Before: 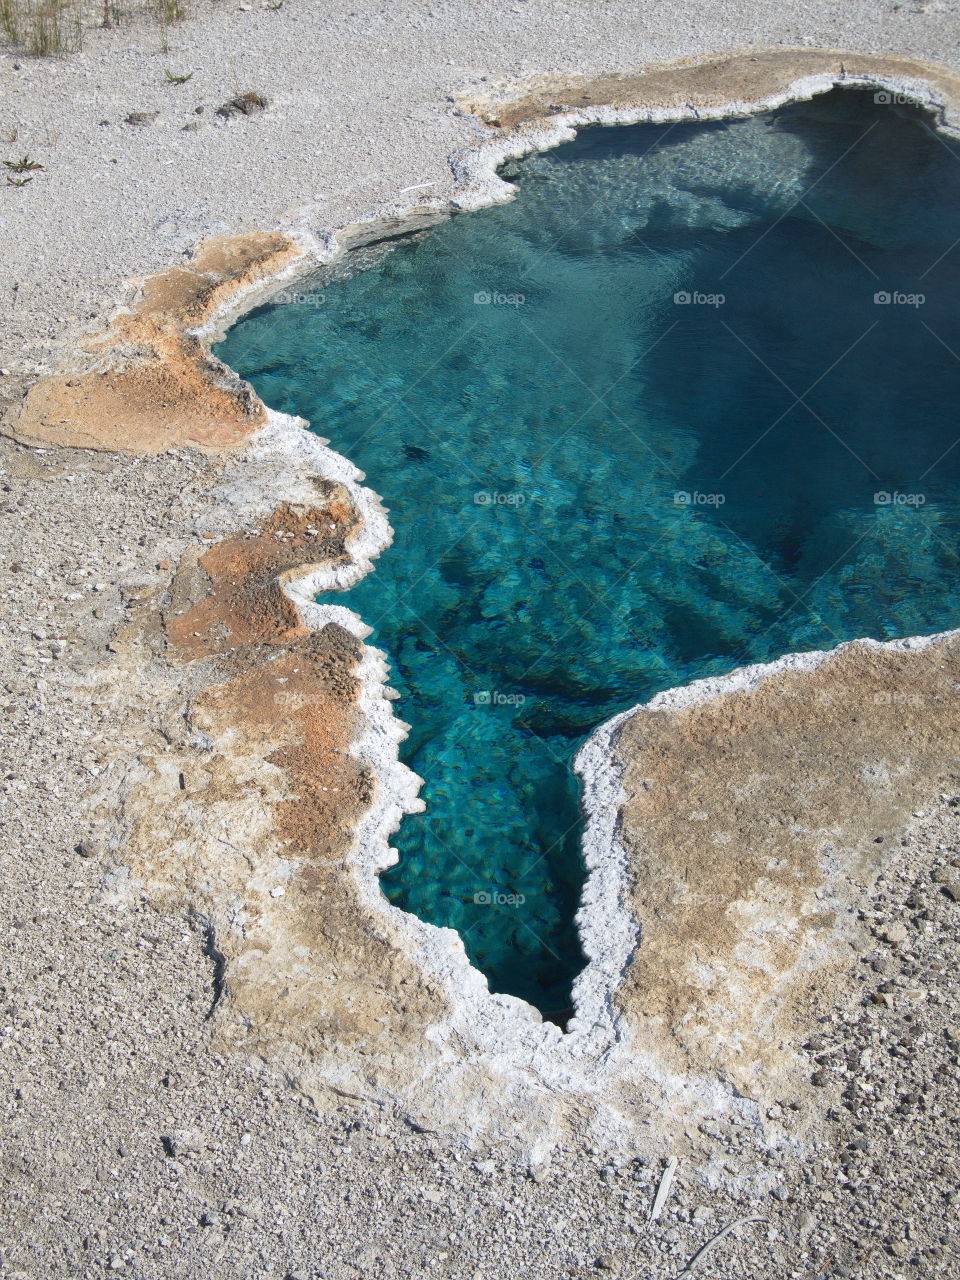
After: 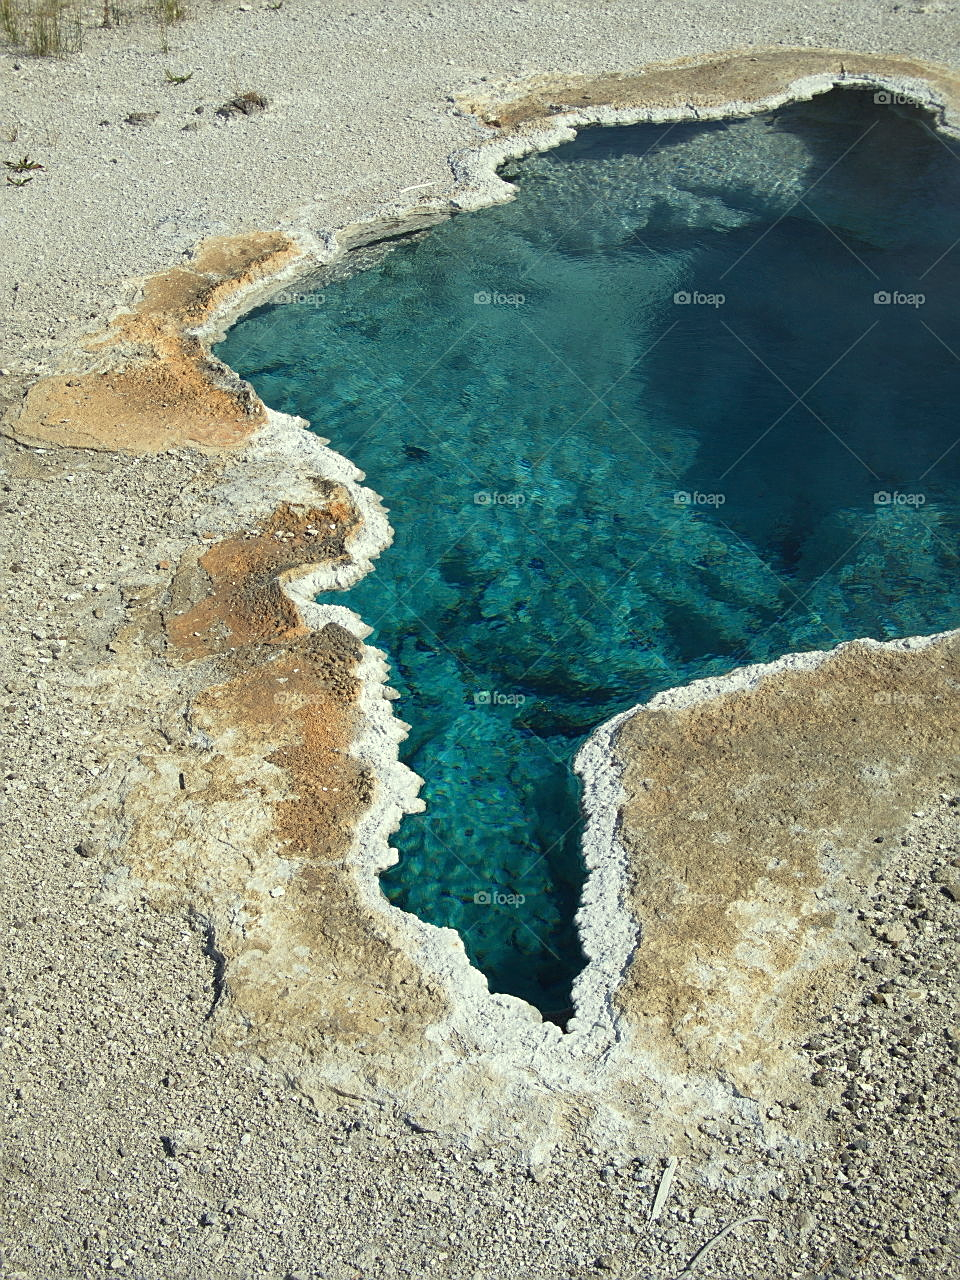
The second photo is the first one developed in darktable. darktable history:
color correction: highlights a* -5.76, highlights b* 11.23
sharpen: on, module defaults
